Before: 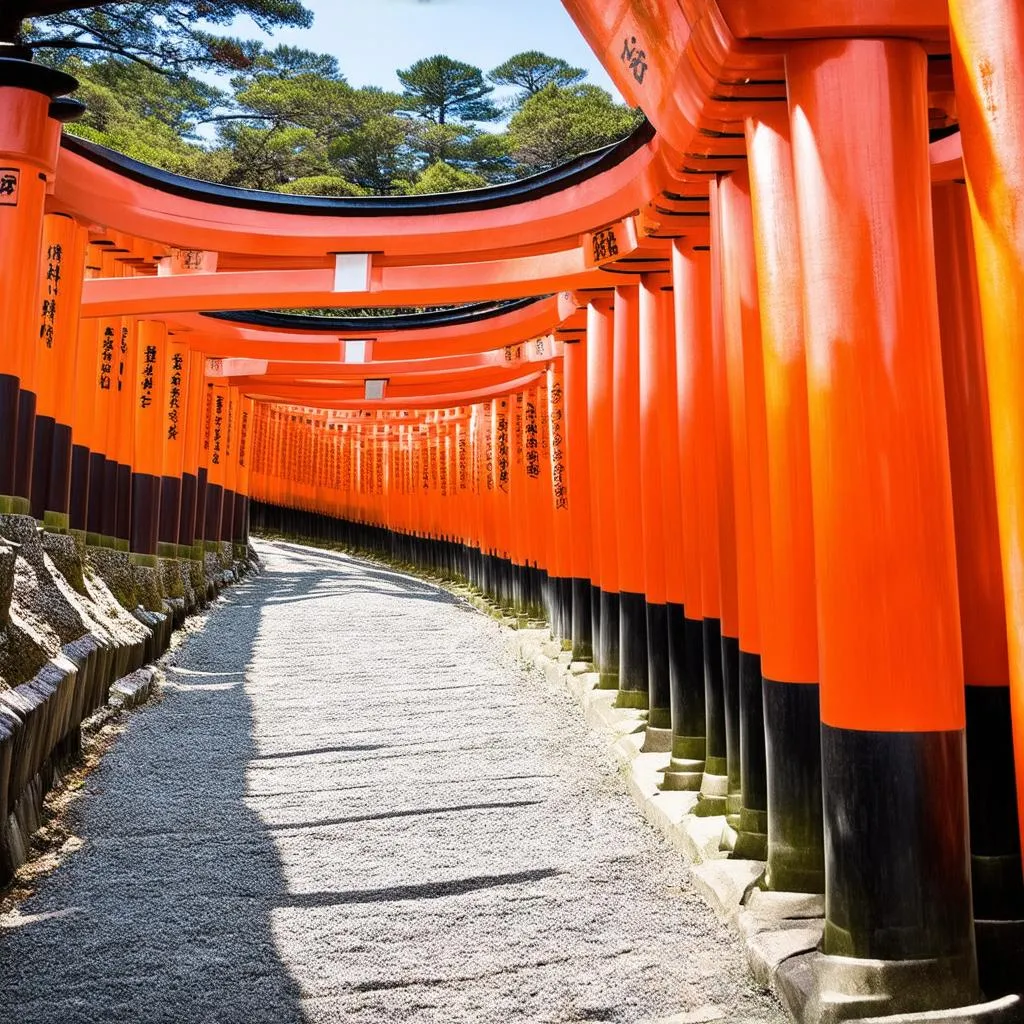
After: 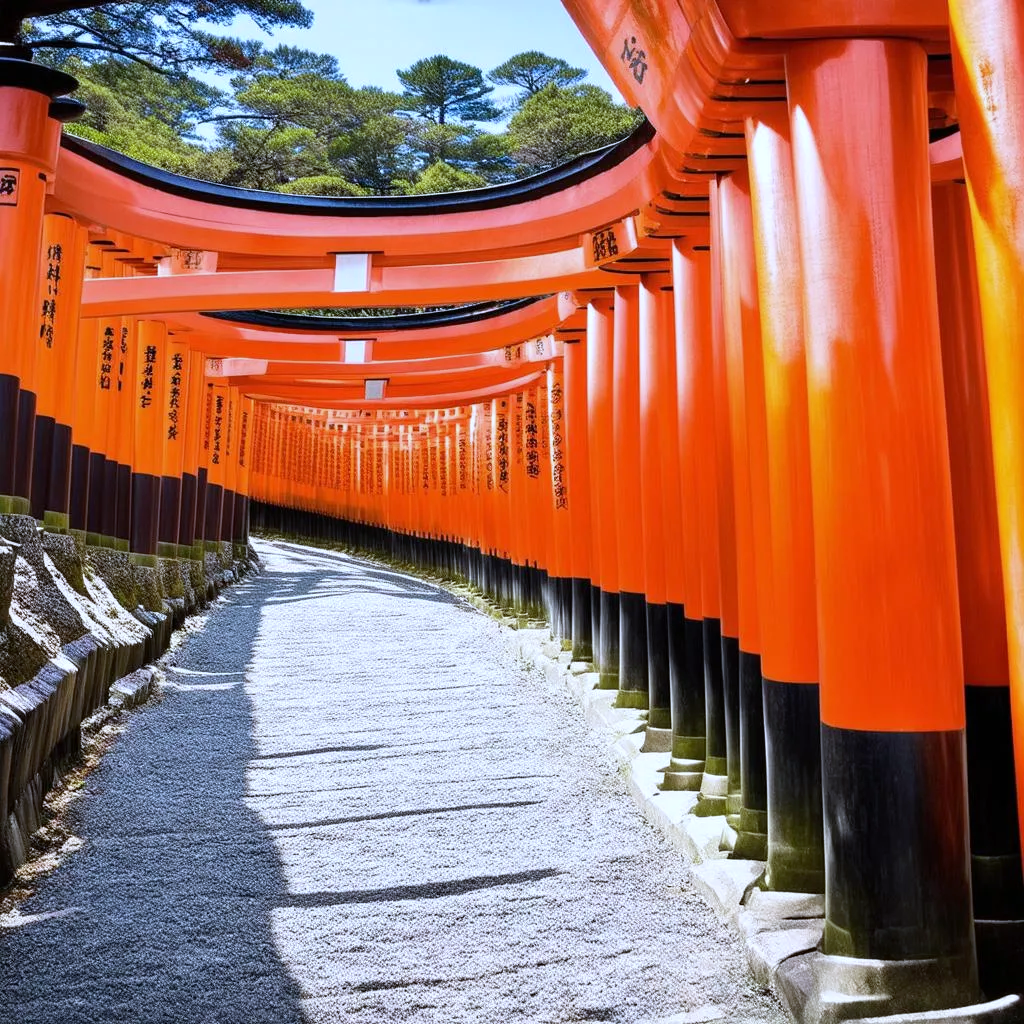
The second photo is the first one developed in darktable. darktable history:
white balance: red 0.948, green 1.02, blue 1.176
exposure: compensate highlight preservation false
